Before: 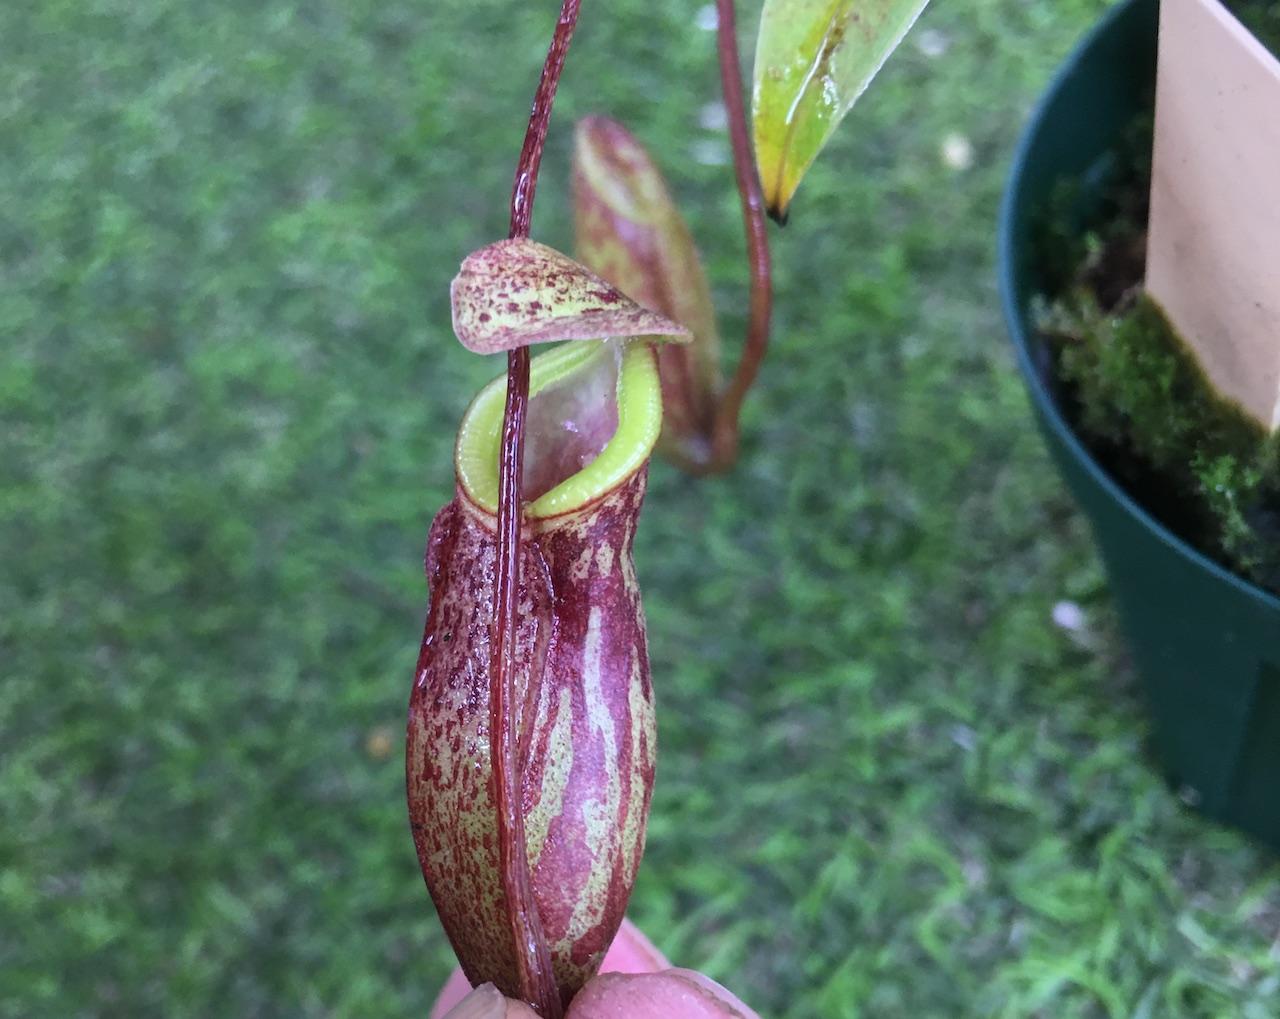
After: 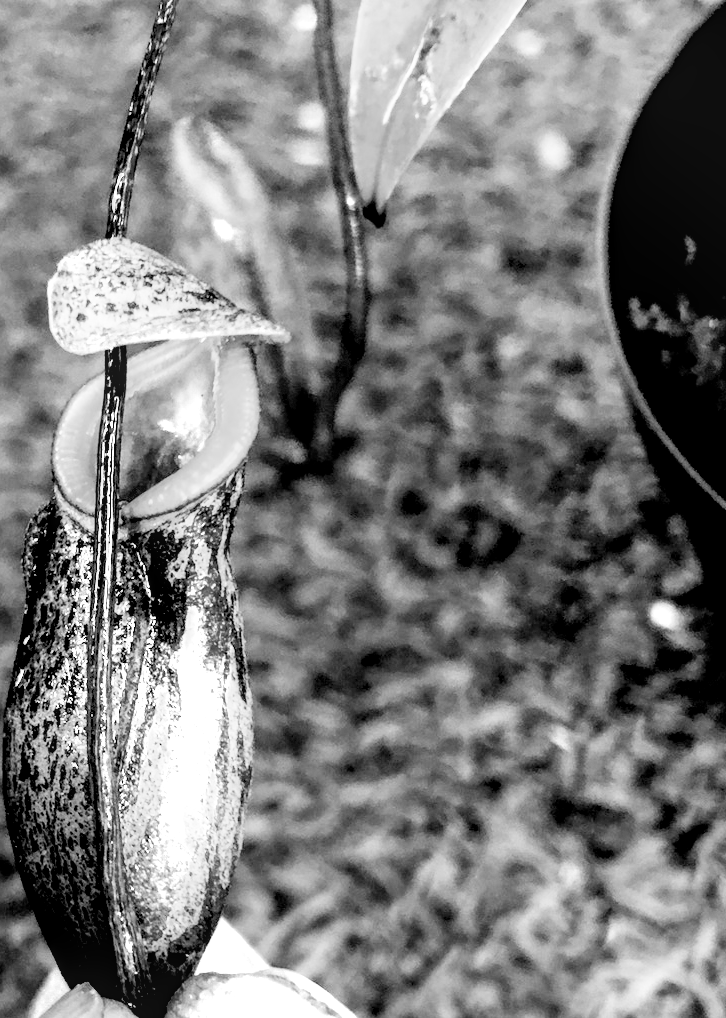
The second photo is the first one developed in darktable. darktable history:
crop: left 31.534%, top 0.023%, right 11.743%
contrast brightness saturation: contrast 0.202, brightness 0.167, saturation 0.223
tone curve: curves: ch0 [(0, 0.008) (0.107, 0.091) (0.278, 0.351) (0.457, 0.562) (0.628, 0.738) (0.839, 0.909) (0.998, 0.978)]; ch1 [(0, 0) (0.437, 0.408) (0.474, 0.479) (0.502, 0.5) (0.527, 0.519) (0.561, 0.575) (0.608, 0.665) (0.669, 0.748) (0.859, 0.899) (1, 1)]; ch2 [(0, 0) (0.33, 0.301) (0.421, 0.443) (0.473, 0.498) (0.502, 0.504) (0.522, 0.527) (0.549, 0.583) (0.644, 0.703) (1, 1)], preserve colors none
exposure: black level correction 0.056, exposure -0.036 EV, compensate highlight preservation false
local contrast: detail 130%
filmic rgb: black relative exposure -7.97 EV, white relative exposure 4.01 EV, hardness 4.11, latitude 50.13%, contrast 1.101, iterations of high-quality reconstruction 0
color correction: highlights a* -0.437, highlights b* 0.15, shadows a* 4.72, shadows b* 20.22
color zones: curves: ch0 [(0, 0.613) (0.01, 0.613) (0.245, 0.448) (0.498, 0.529) (0.642, 0.665) (0.879, 0.777) (0.99, 0.613)]; ch1 [(0, 0) (0.143, 0) (0.286, 0) (0.429, 0) (0.571, 0) (0.714, 0) (0.857, 0)]
